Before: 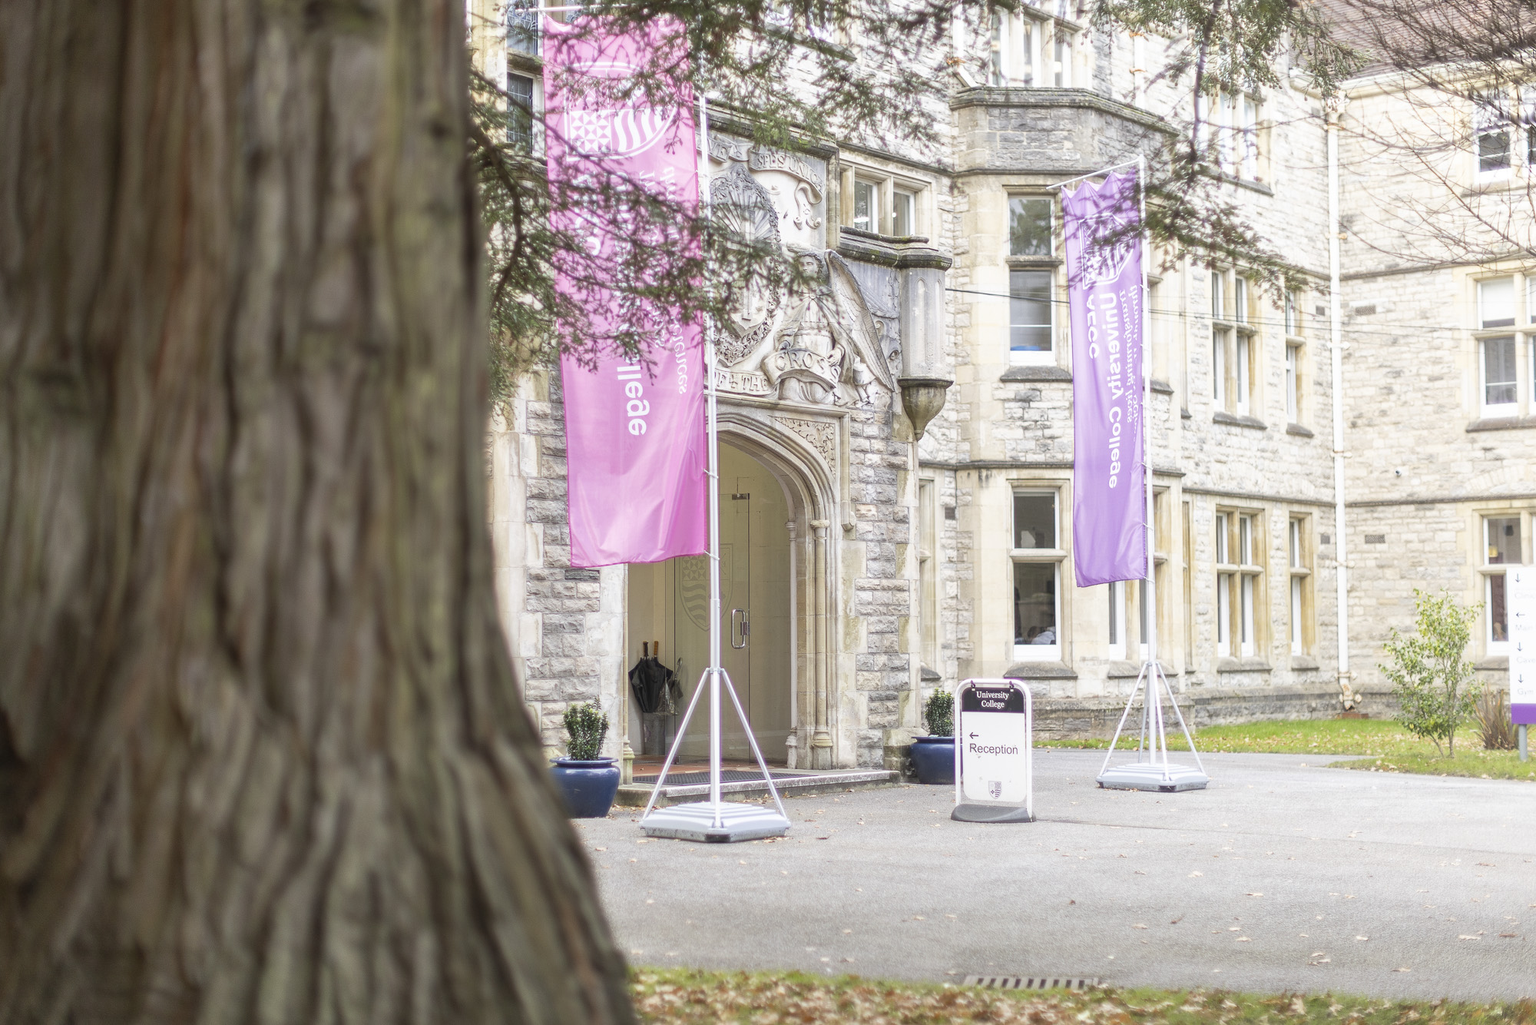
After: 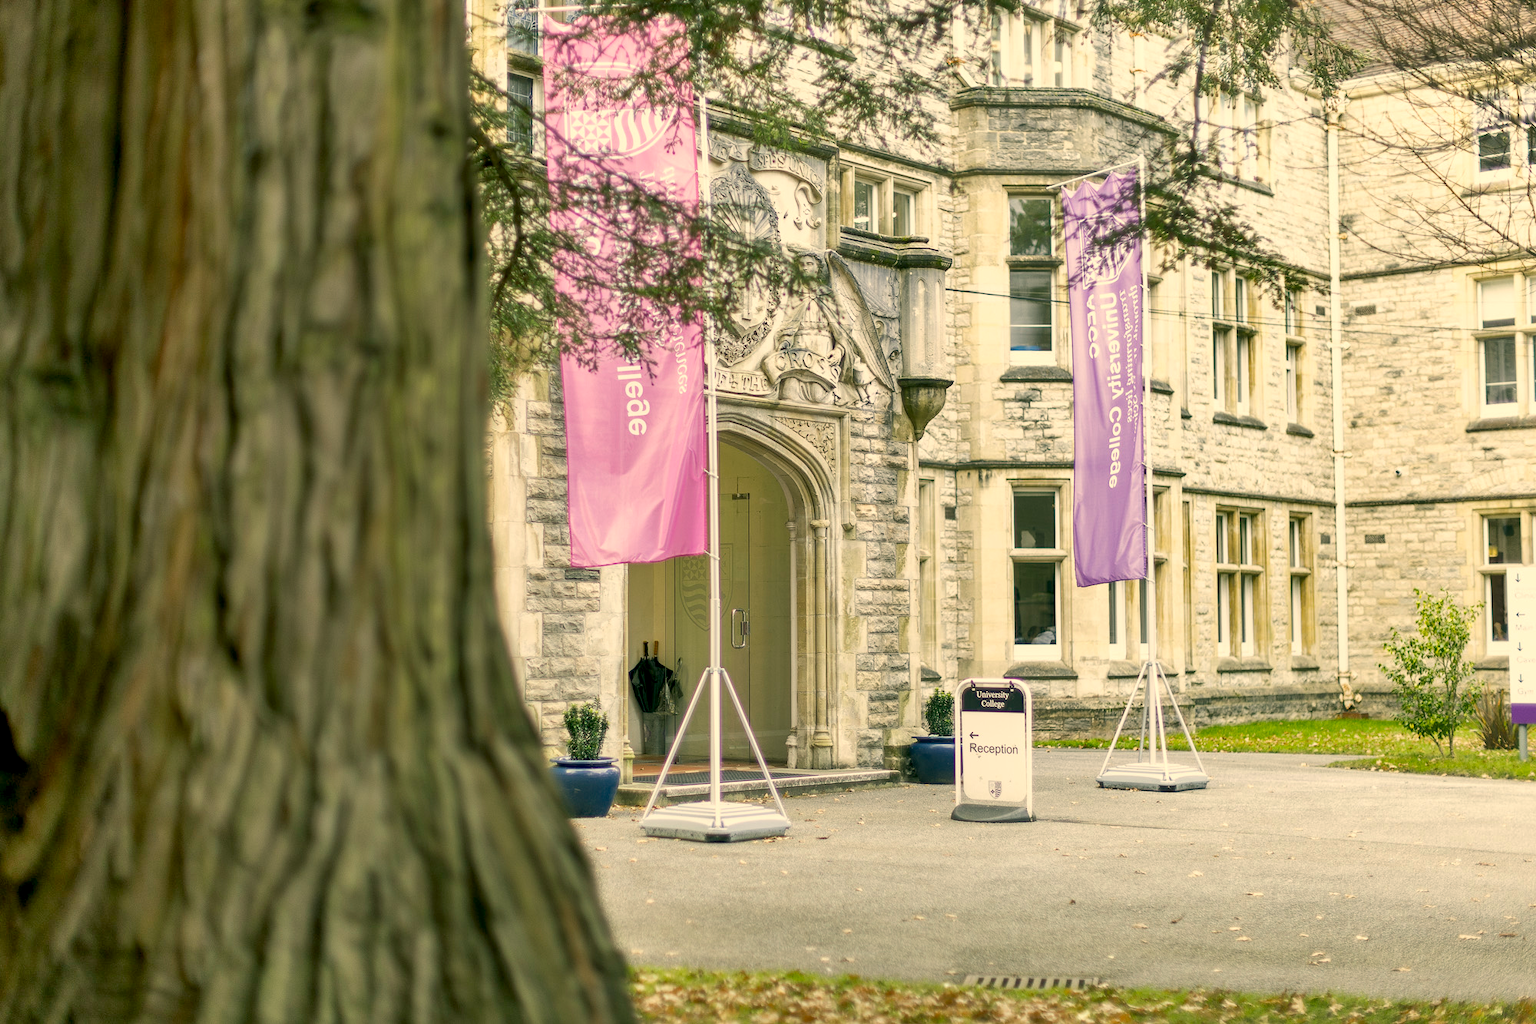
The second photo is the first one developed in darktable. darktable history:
exposure: black level correction 0.012, compensate highlight preservation false
color correction: highlights a* 5.3, highlights b* 24.26, shadows a* -15.58, shadows b* 4.02
shadows and highlights: soften with gaussian
